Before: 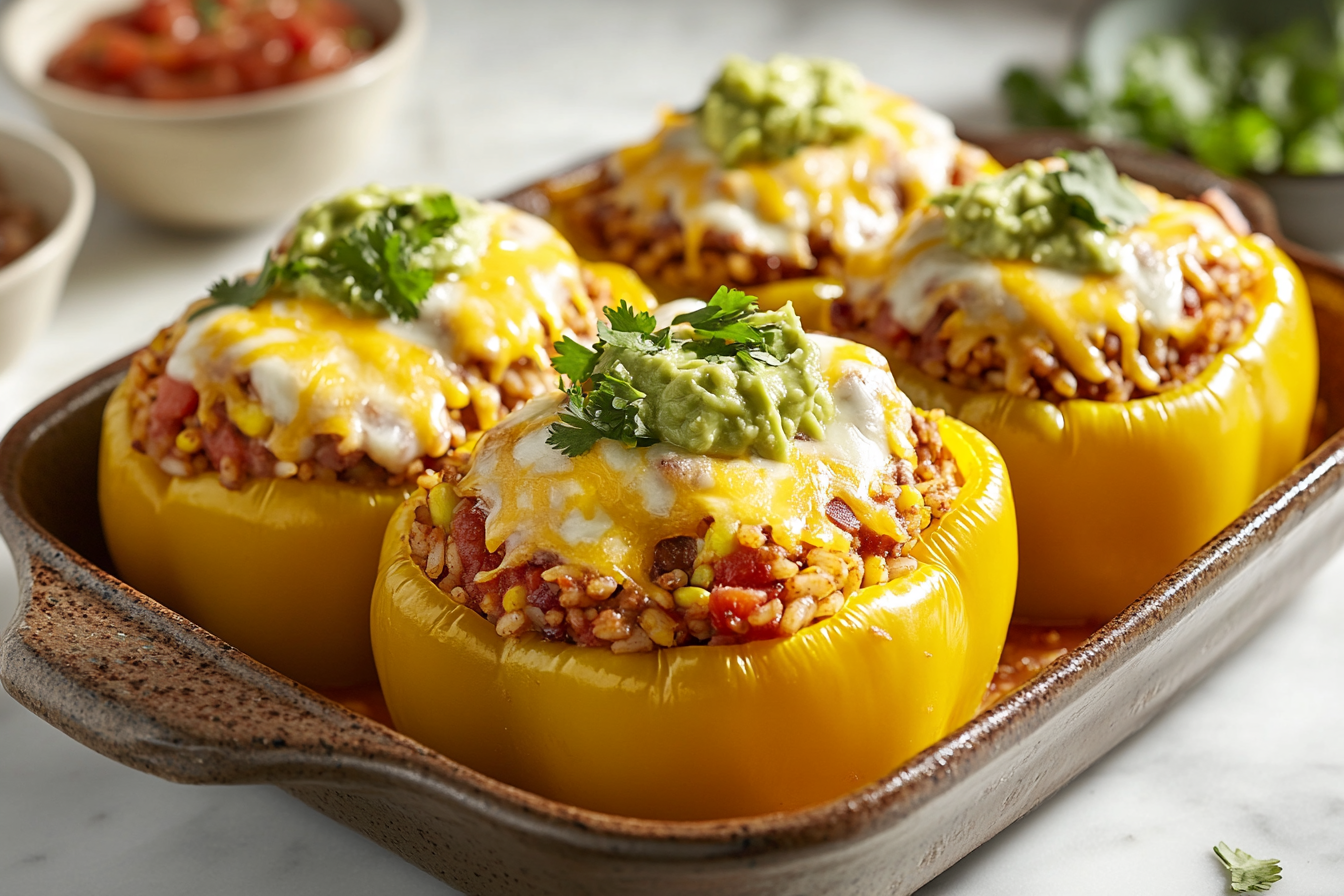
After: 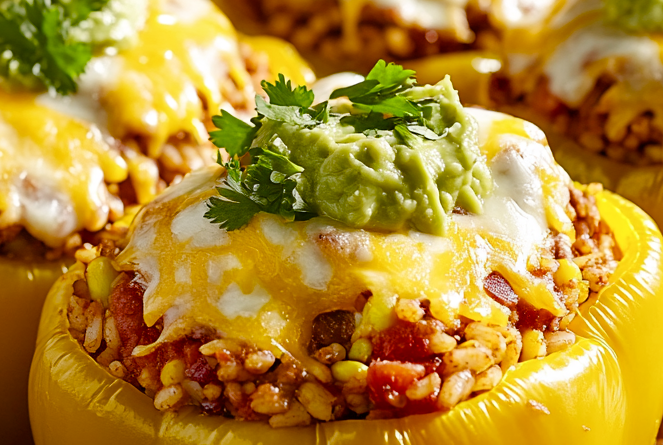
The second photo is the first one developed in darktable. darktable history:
crop: left 25.471%, top 25.287%, right 25.192%, bottom 25.007%
color balance rgb: power › hue 328.5°, linear chroma grading › global chroma 1.676%, linear chroma grading › mid-tones -1.37%, perceptual saturation grading › global saturation 20%, perceptual saturation grading › highlights -24.714%, perceptual saturation grading › shadows 49.495%
